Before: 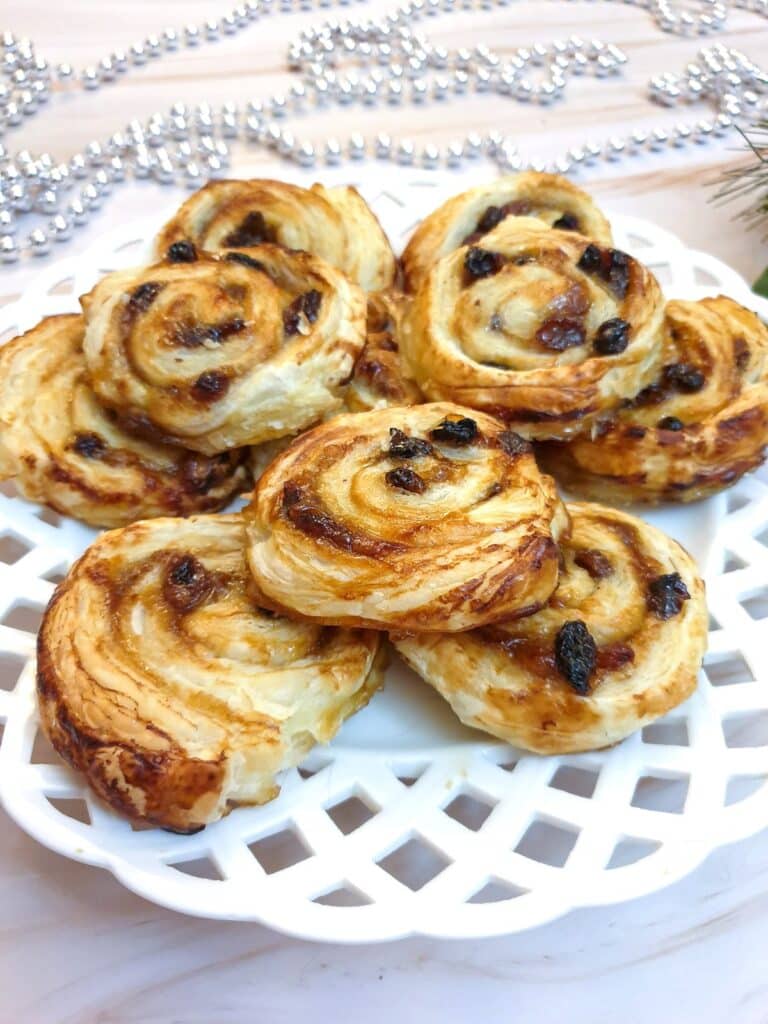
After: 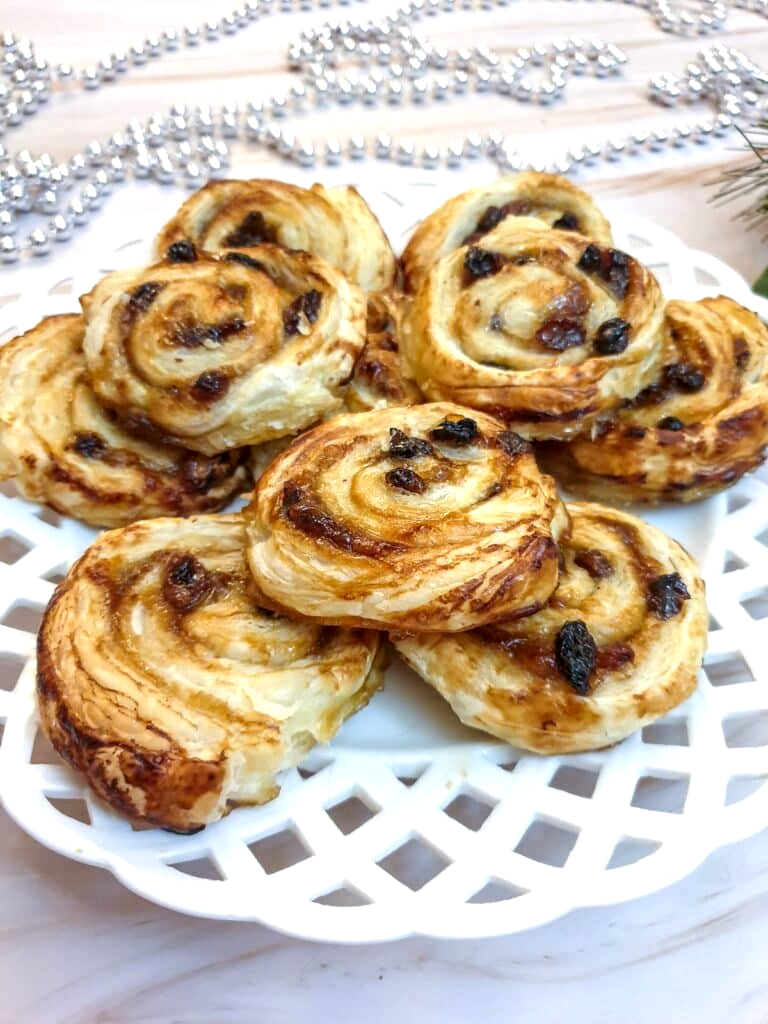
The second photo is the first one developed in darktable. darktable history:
shadows and highlights: shadows -9.6, white point adjustment 1.57, highlights 8.58
local contrast: detail 130%
